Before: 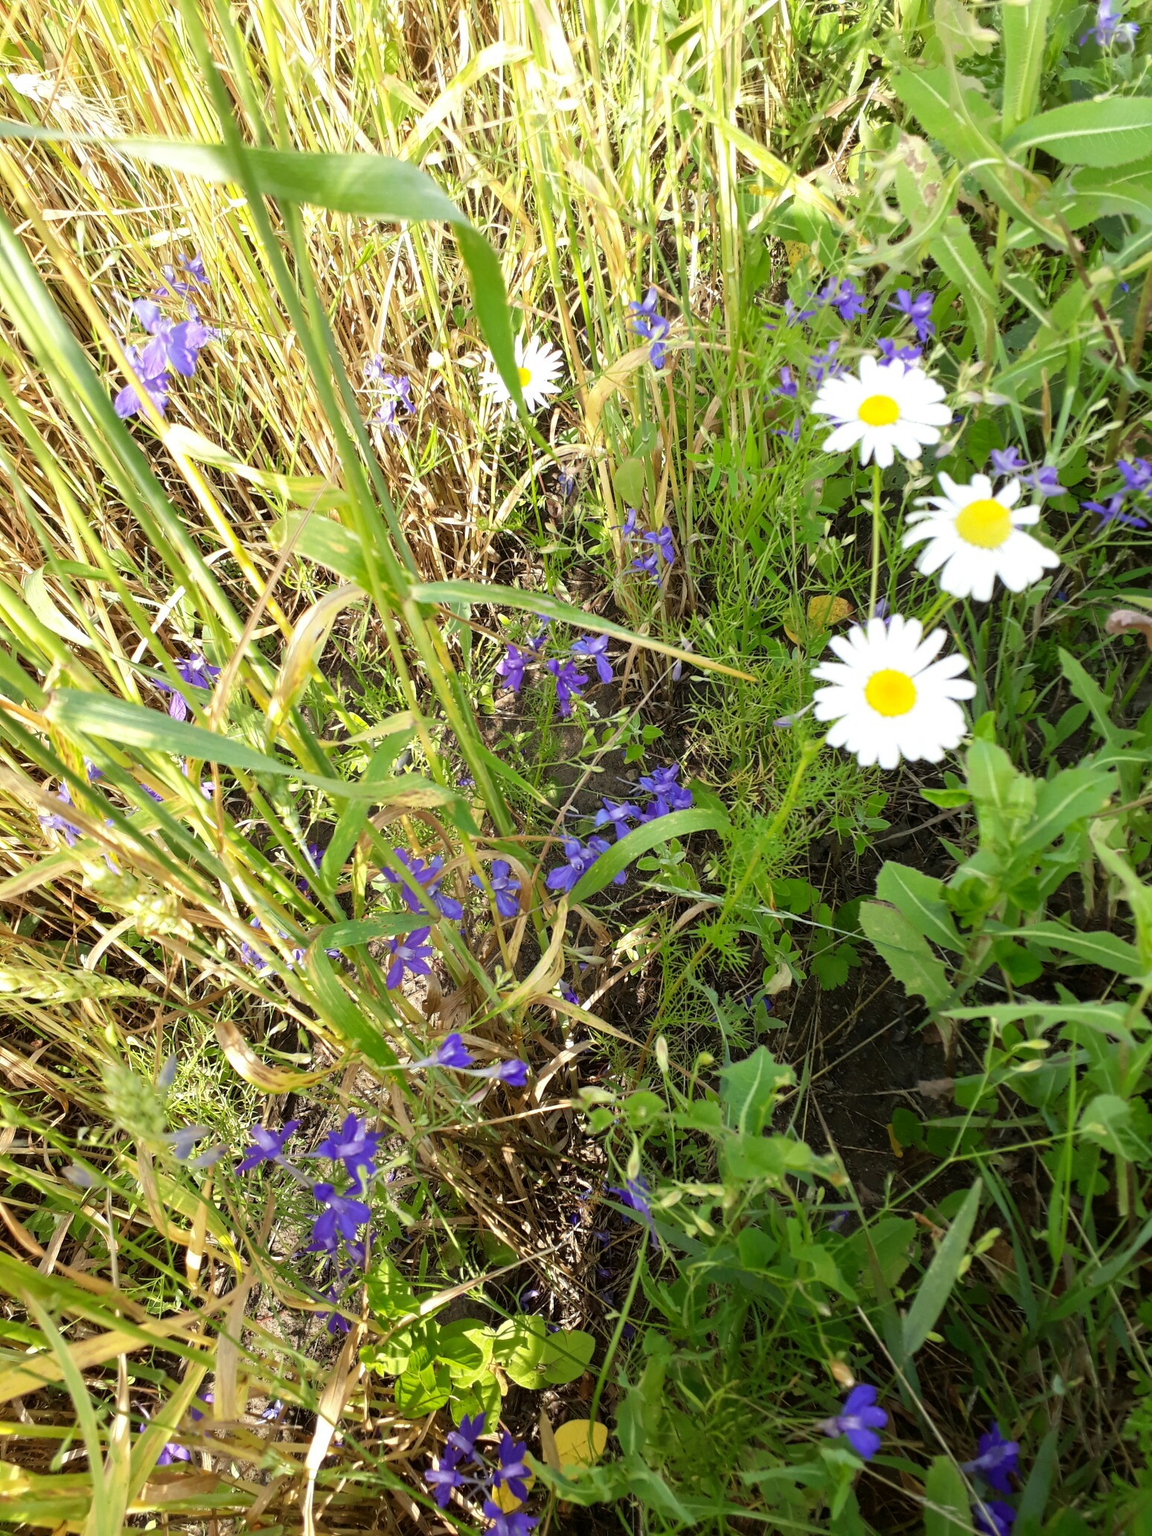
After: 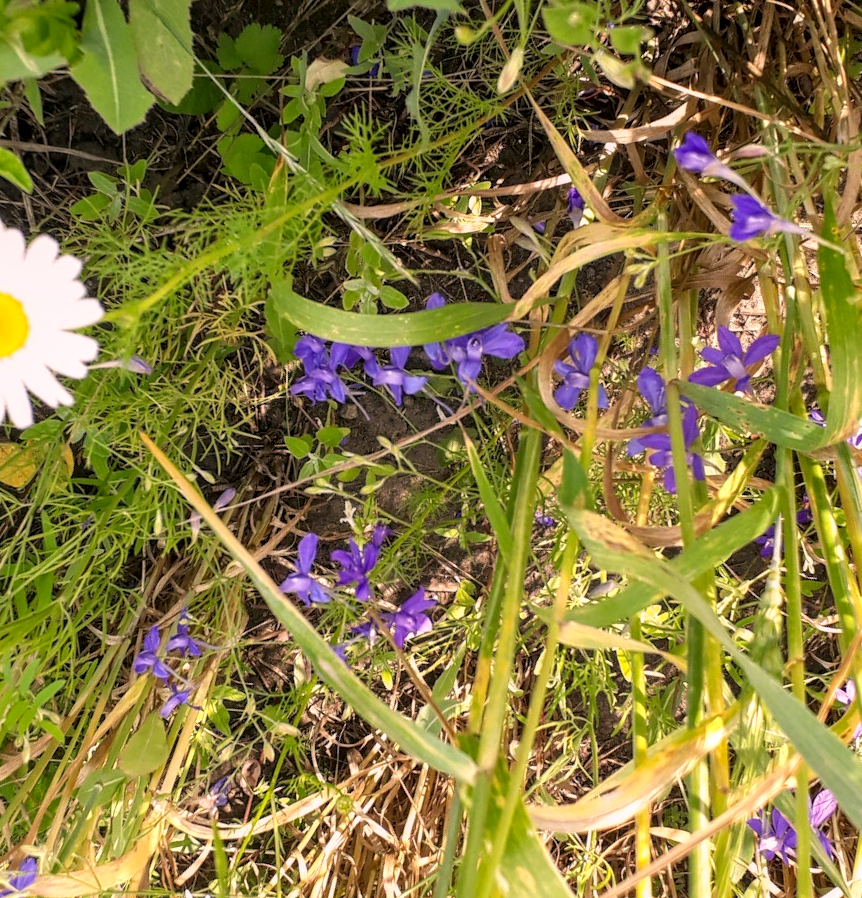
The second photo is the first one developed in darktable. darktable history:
local contrast: on, module defaults
color correction: highlights a* 14.51, highlights b* 4.78
crop and rotate: angle 148.5°, left 9.162%, top 15.562%, right 4.492%, bottom 17.021%
